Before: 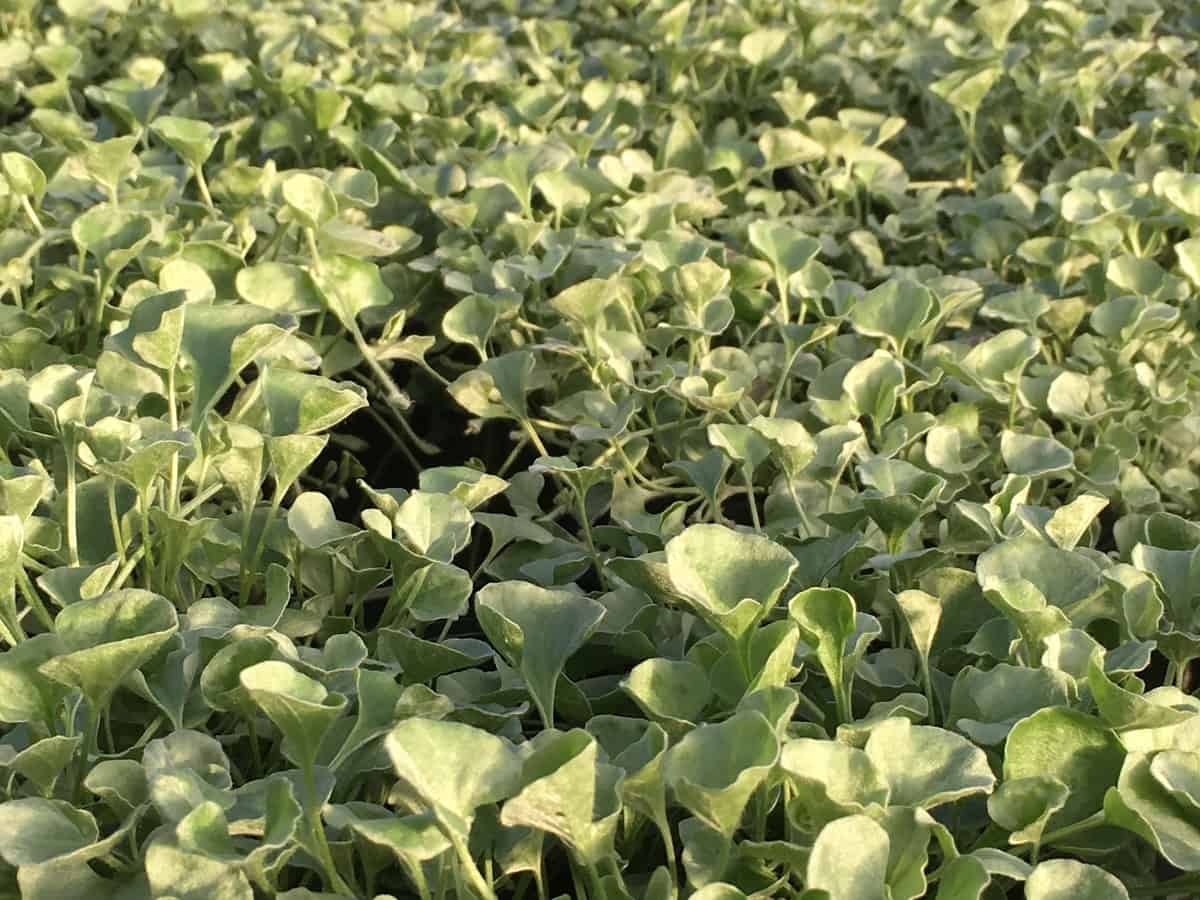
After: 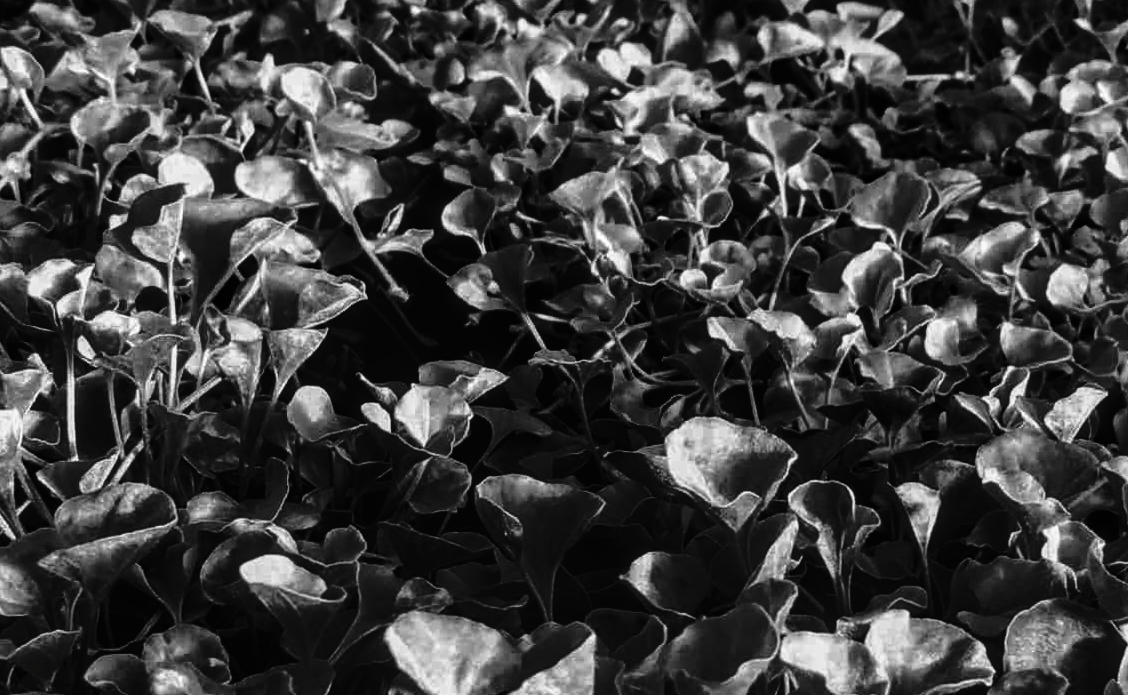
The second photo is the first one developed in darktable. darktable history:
exposure: exposure 0.176 EV, compensate exposure bias true, compensate highlight preservation false
tone curve: curves: ch0 [(0, 0.009) (0.105, 0.054) (0.195, 0.132) (0.289, 0.278) (0.384, 0.391) (0.513, 0.53) (0.66, 0.667) (0.895, 0.863) (1, 0.919)]; ch1 [(0, 0) (0.161, 0.092) (0.35, 0.33) (0.403, 0.395) (0.456, 0.469) (0.502, 0.499) (0.519, 0.514) (0.576, 0.584) (0.642, 0.658) (0.701, 0.742) (1, 0.942)]; ch2 [(0, 0) (0.371, 0.362) (0.437, 0.437) (0.501, 0.5) (0.53, 0.528) (0.569, 0.564) (0.619, 0.58) (0.883, 0.752) (1, 0.929)], preserve colors none
local contrast: on, module defaults
contrast brightness saturation: contrast 0.017, brightness -0.987, saturation -0.996
crop and rotate: angle 0.105°, top 11.831%, right 5.739%, bottom 10.689%
shadows and highlights: shadows 25.33, highlights -23.45
